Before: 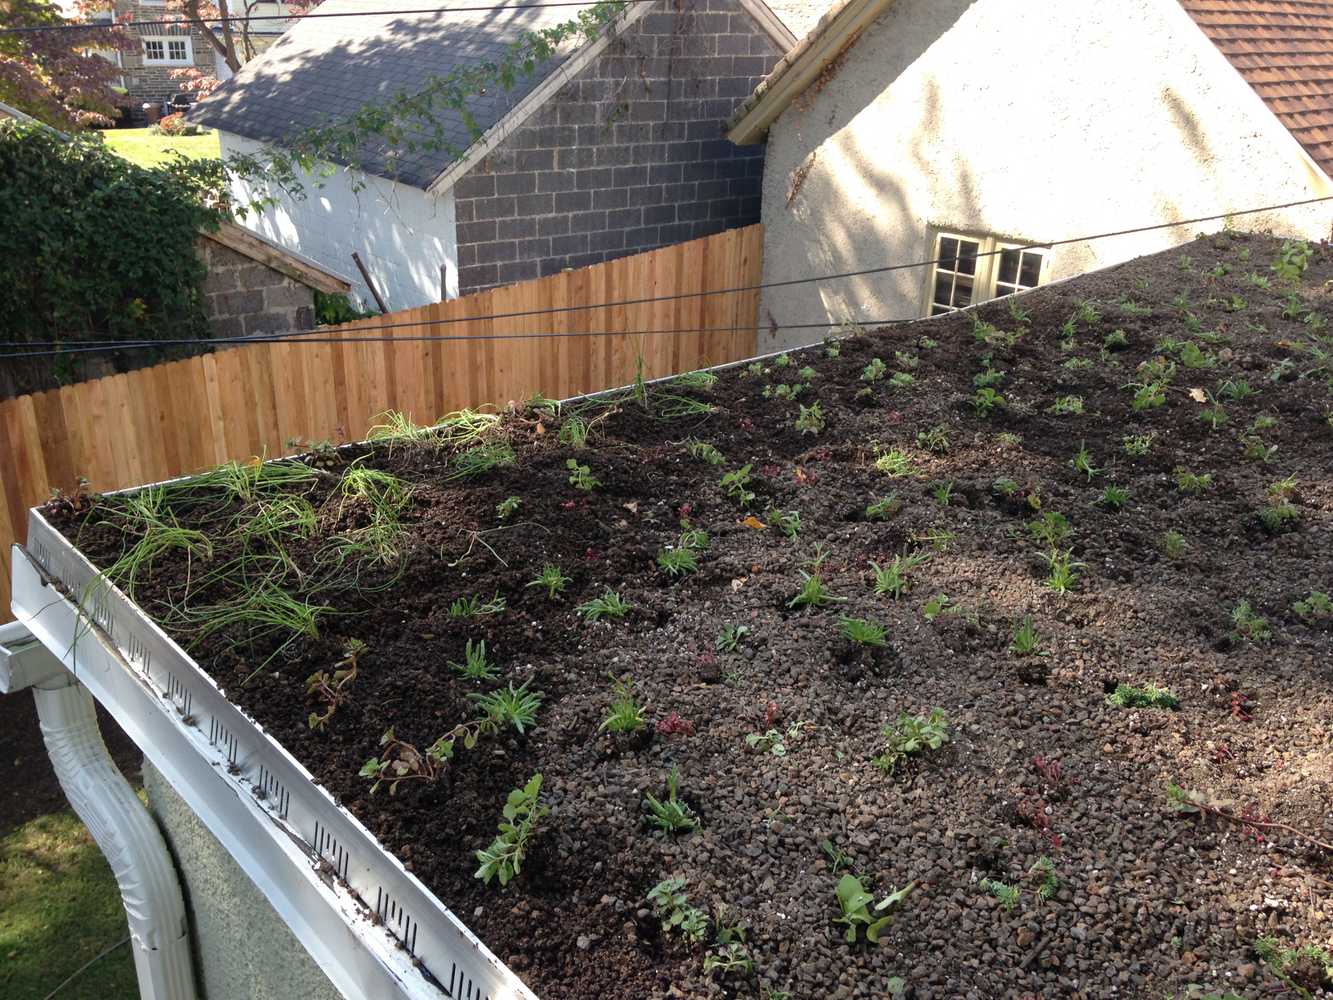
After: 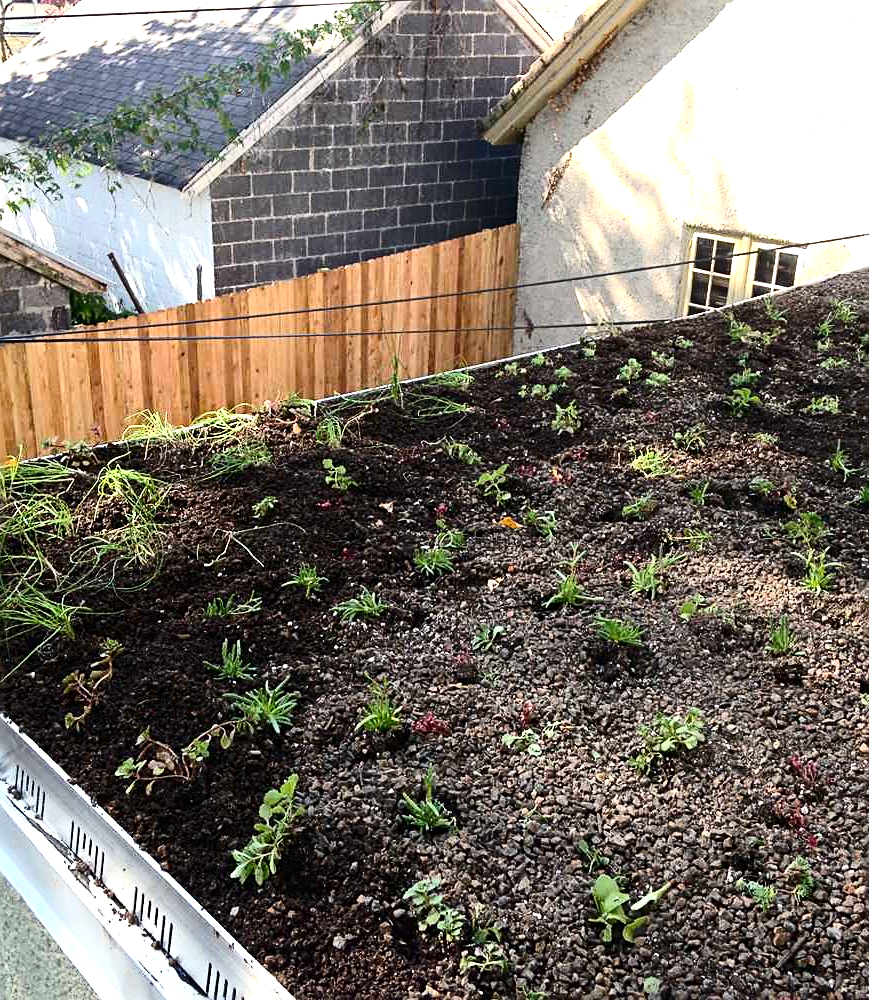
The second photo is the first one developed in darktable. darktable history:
contrast brightness saturation: contrast 0.276
crop and rotate: left 18.338%, right 16.465%
color balance rgb: perceptual saturation grading › global saturation 29.928%, global vibrance -23.044%
exposure: compensate exposure bias true, compensate highlight preservation false
sharpen: on, module defaults
tone equalizer: -8 EV -0.73 EV, -7 EV -0.704 EV, -6 EV -0.595 EV, -5 EV -0.381 EV, -3 EV 0.373 EV, -2 EV 0.6 EV, -1 EV 0.683 EV, +0 EV 0.729 EV, smoothing diameter 24.95%, edges refinement/feathering 9.41, preserve details guided filter
